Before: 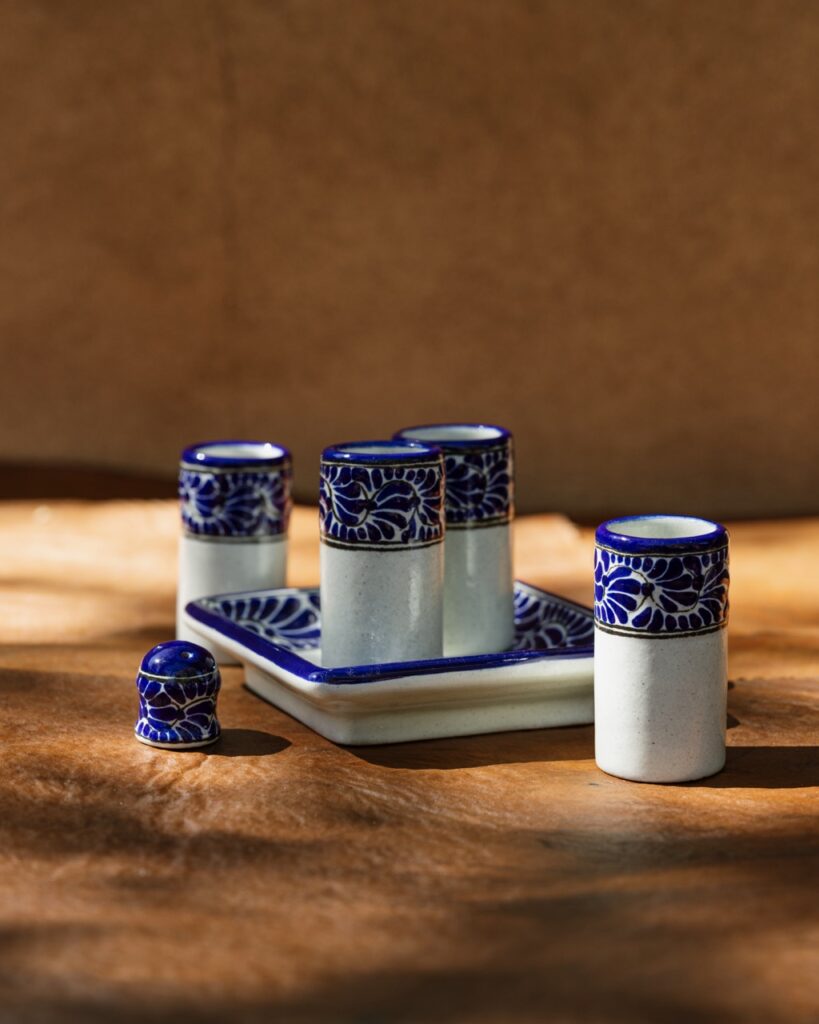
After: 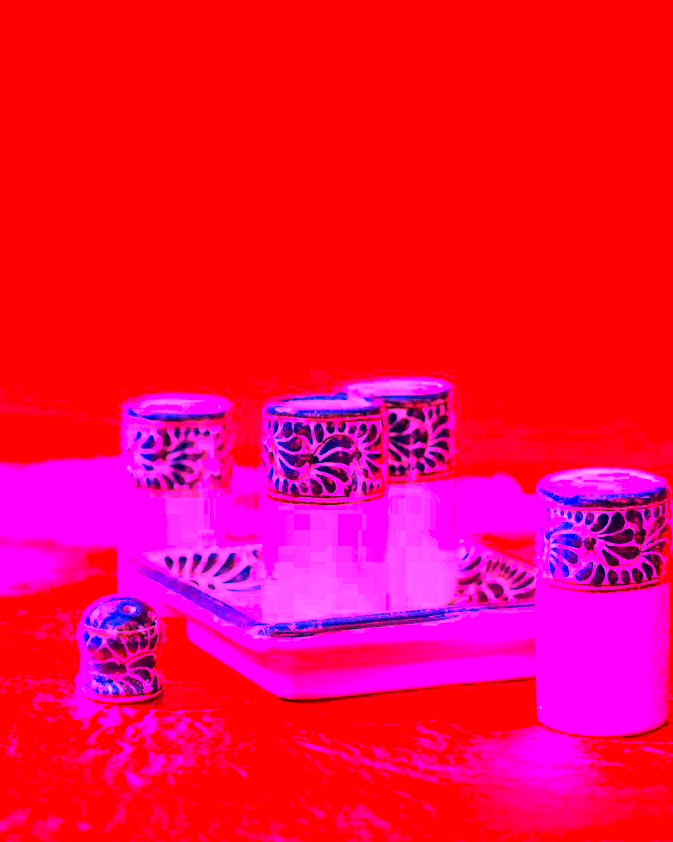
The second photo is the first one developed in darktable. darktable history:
exposure: black level correction 0.001, exposure 1.646 EV, compensate exposure bias true, compensate highlight preservation false
crop and rotate: left 7.196%, top 4.574%, right 10.605%, bottom 13.178%
white balance: red 4.26, blue 1.802
